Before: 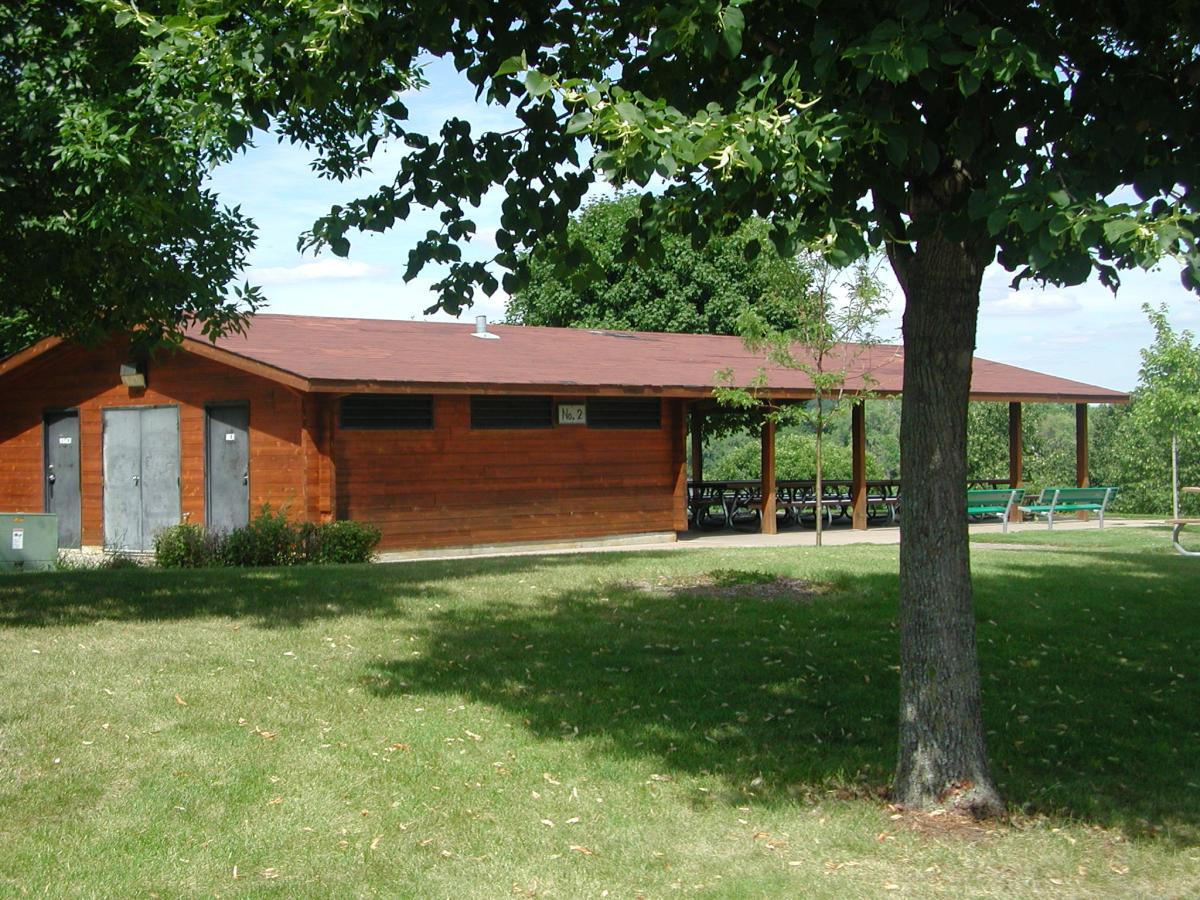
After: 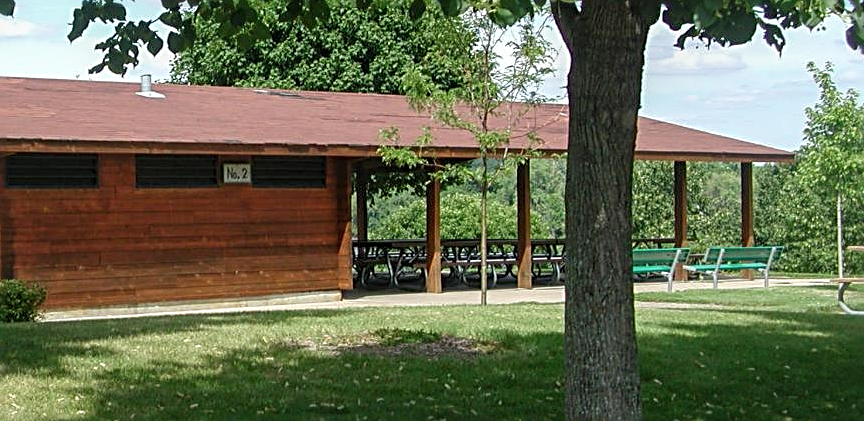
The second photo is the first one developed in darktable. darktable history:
crop and rotate: left 27.918%, top 26.86%, bottom 26.353%
sharpen: radius 2.689, amount 0.669
local contrast: on, module defaults
